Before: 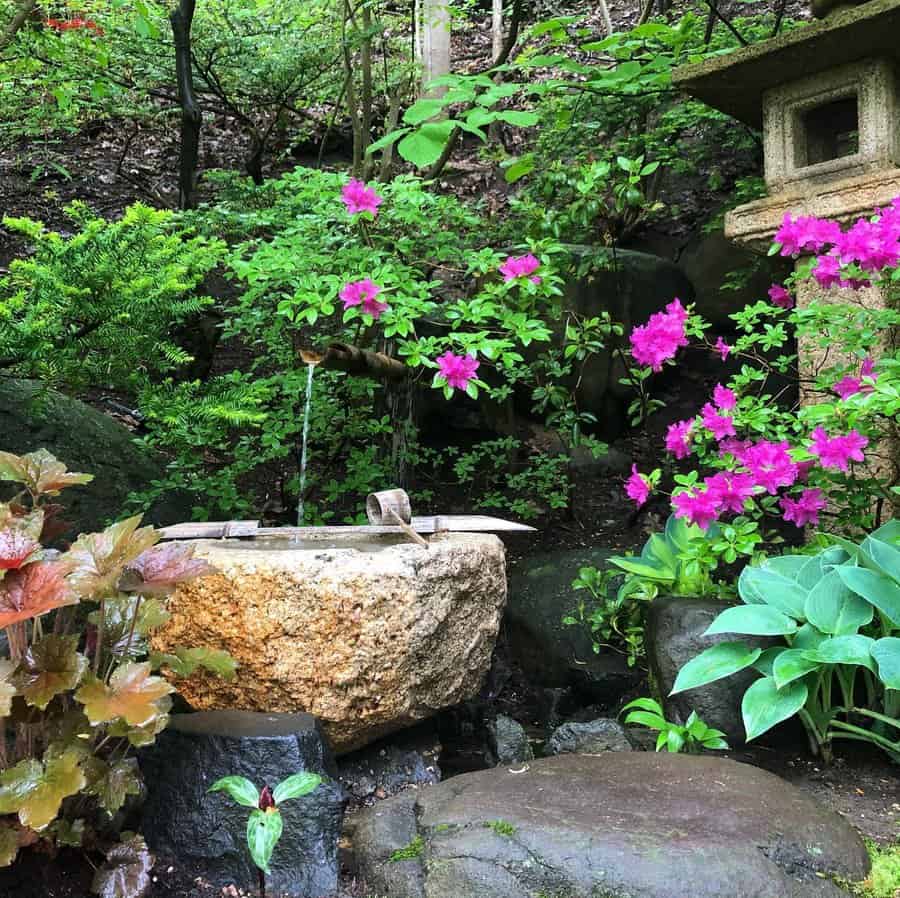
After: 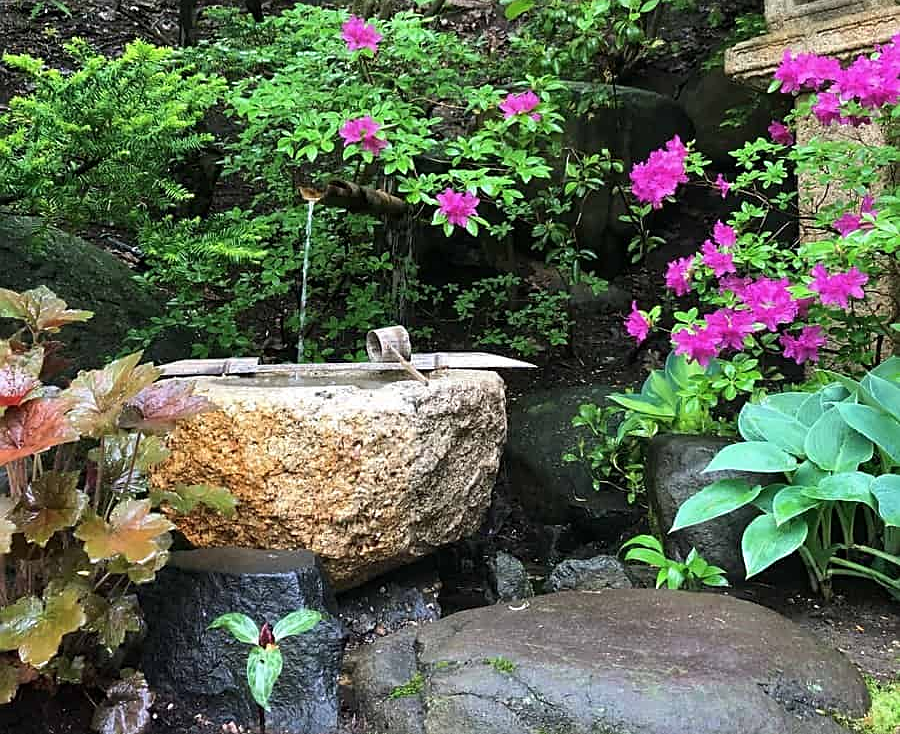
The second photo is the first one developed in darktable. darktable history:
crop and rotate: top 18.224%
sharpen: on, module defaults
contrast brightness saturation: saturation -0.061
